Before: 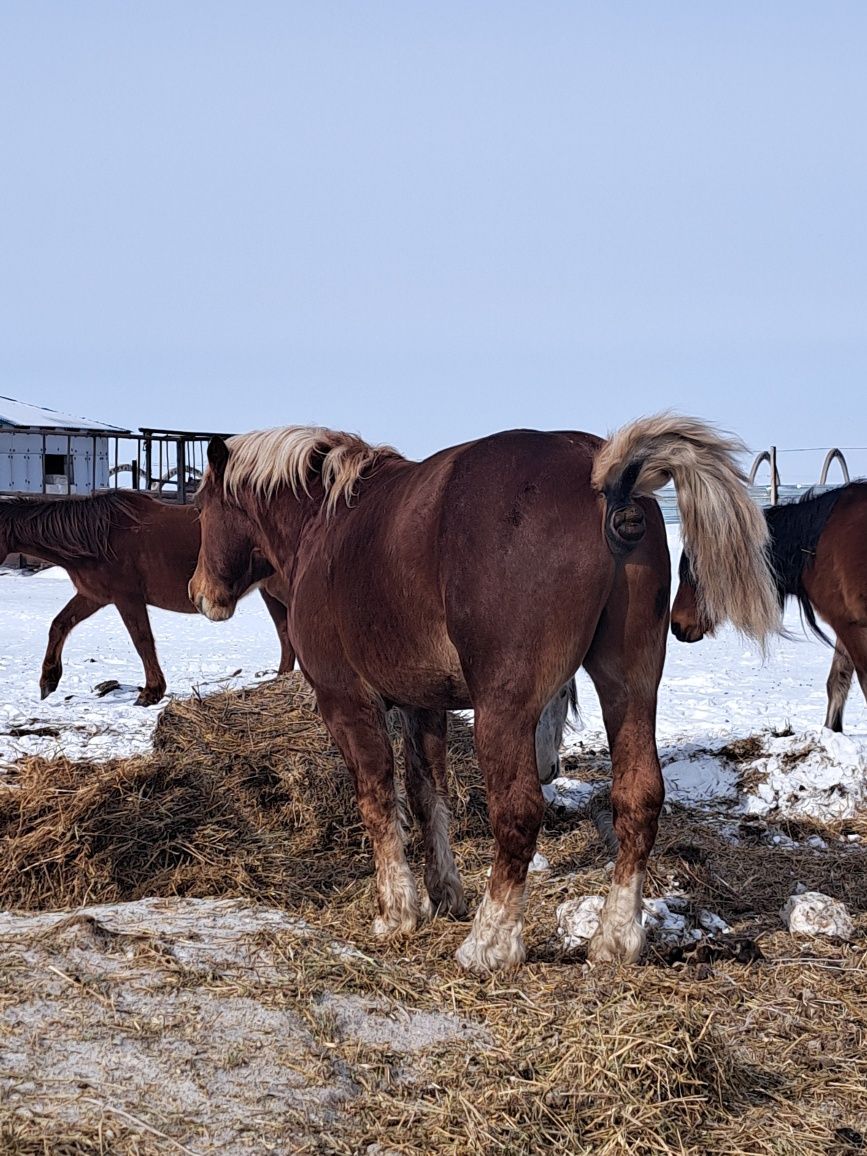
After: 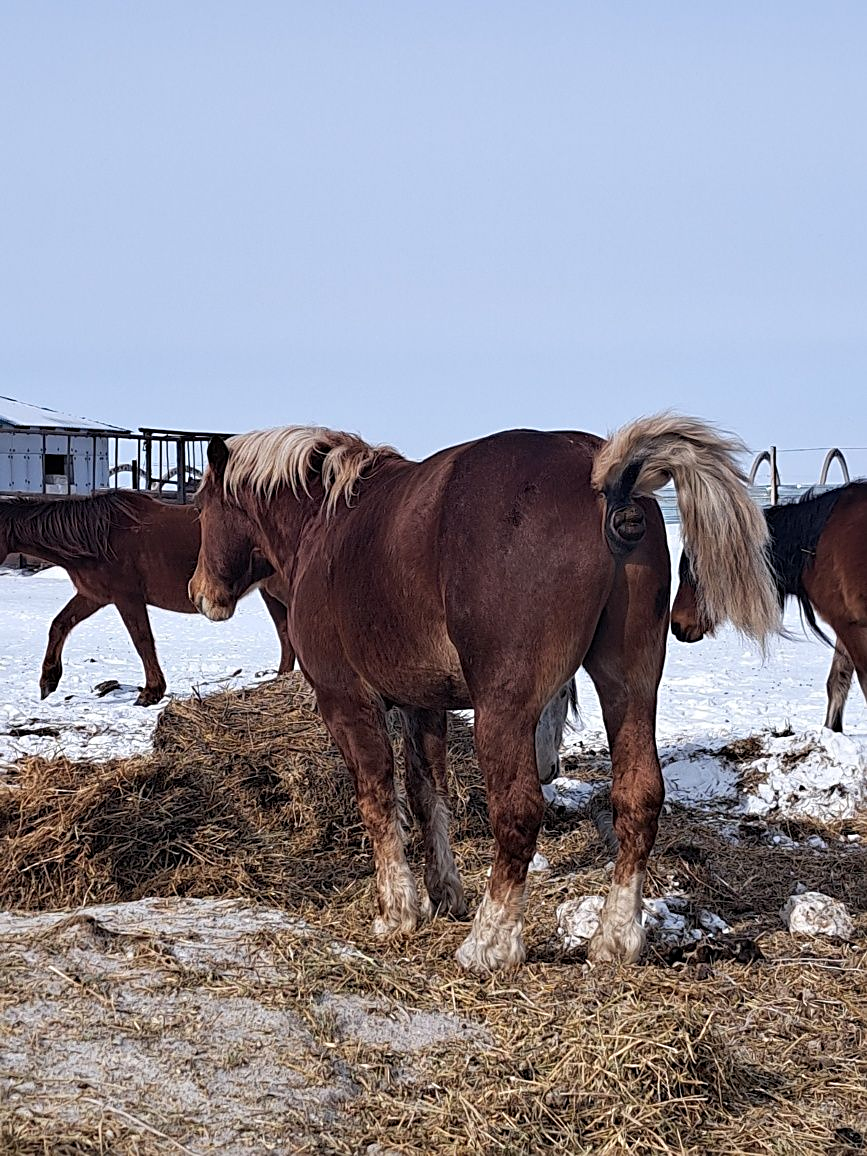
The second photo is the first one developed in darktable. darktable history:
sharpen: radius 2.524, amount 0.322
